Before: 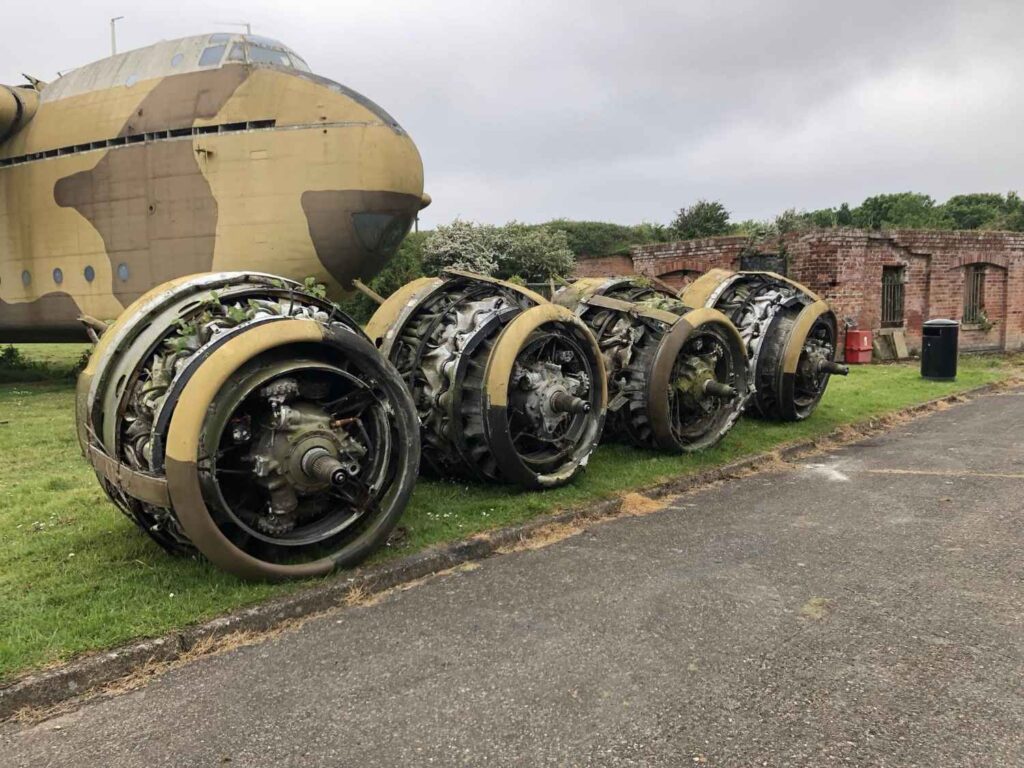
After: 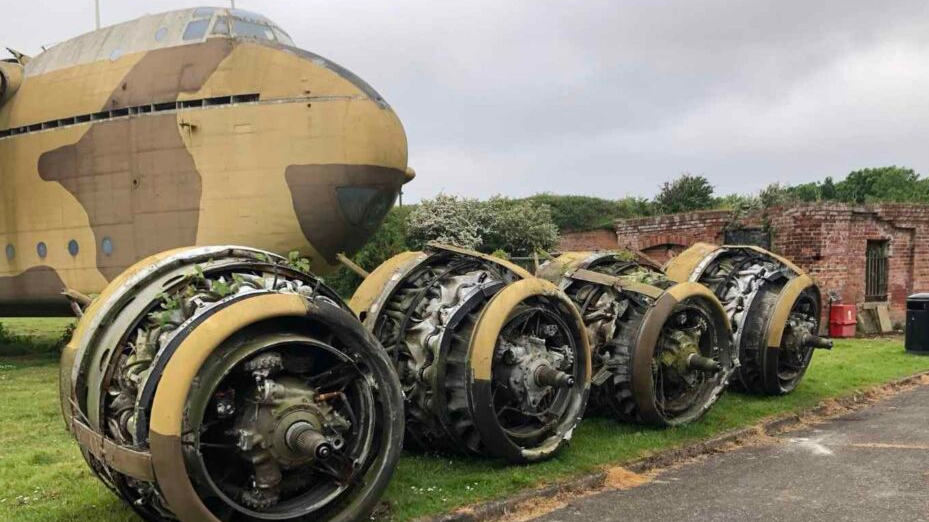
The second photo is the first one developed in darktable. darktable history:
crop: left 1.595%, top 3.432%, right 7.651%, bottom 28.49%
